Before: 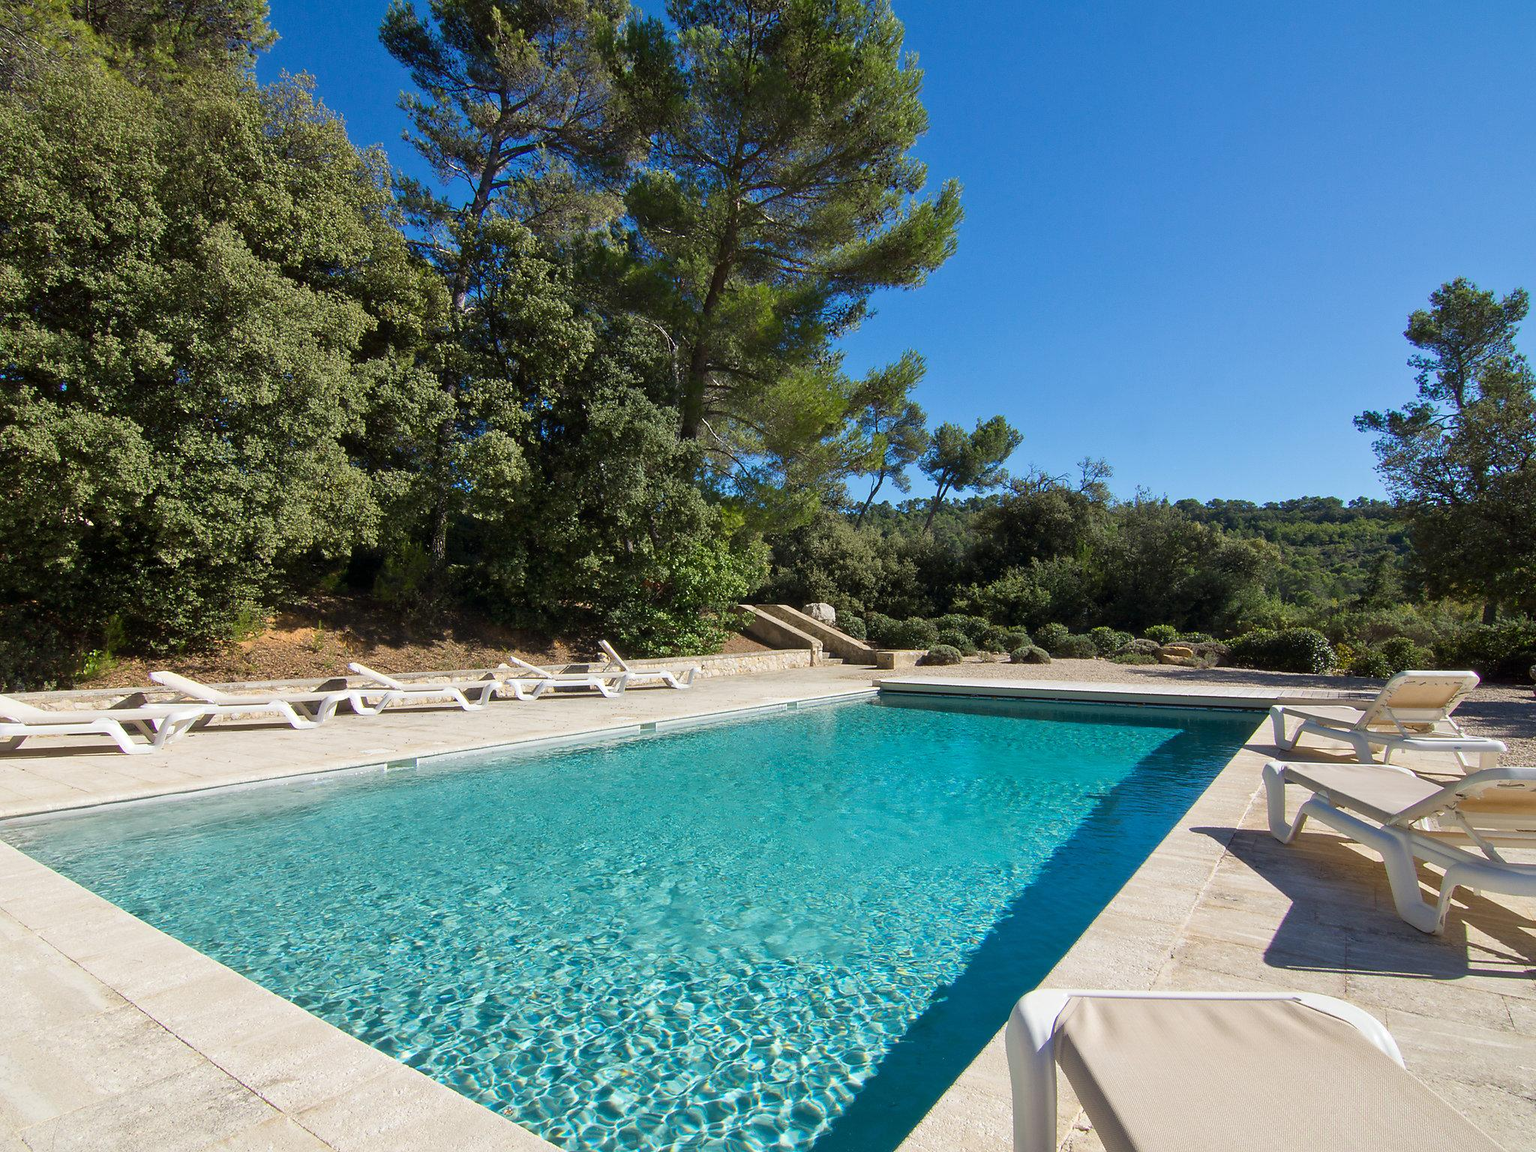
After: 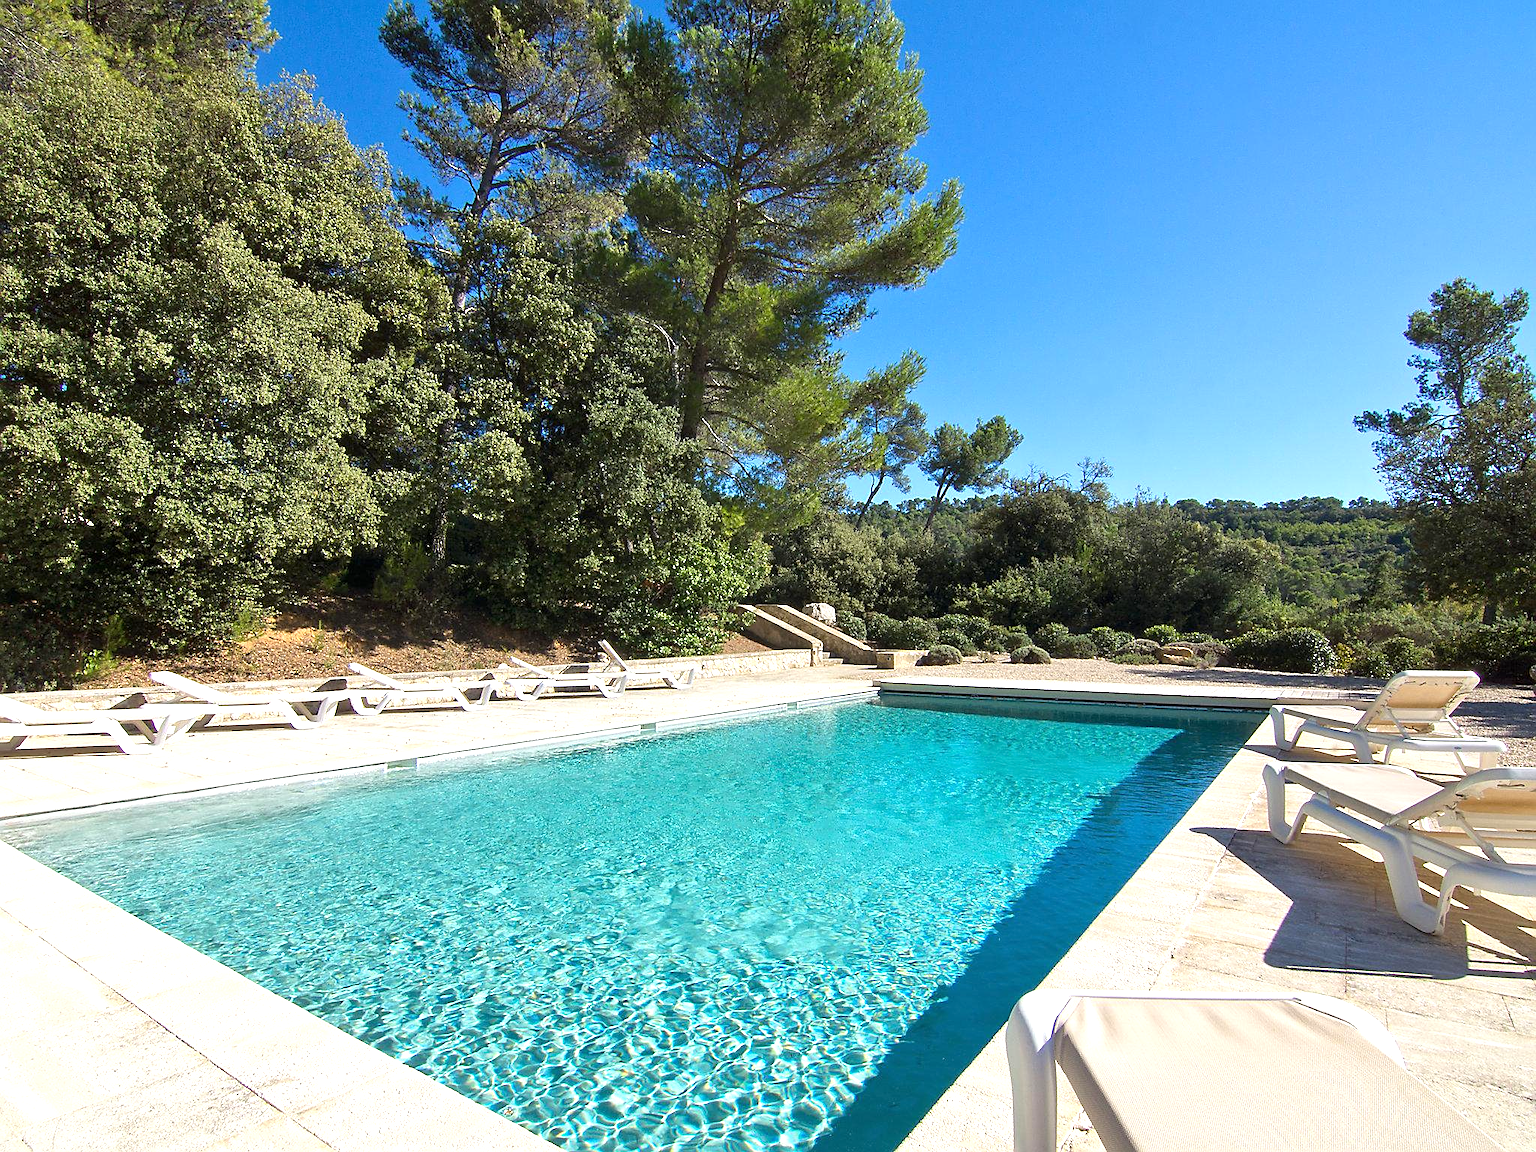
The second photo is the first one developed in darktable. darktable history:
exposure: black level correction 0, exposure 0.701 EV, compensate highlight preservation false
sharpen: on, module defaults
